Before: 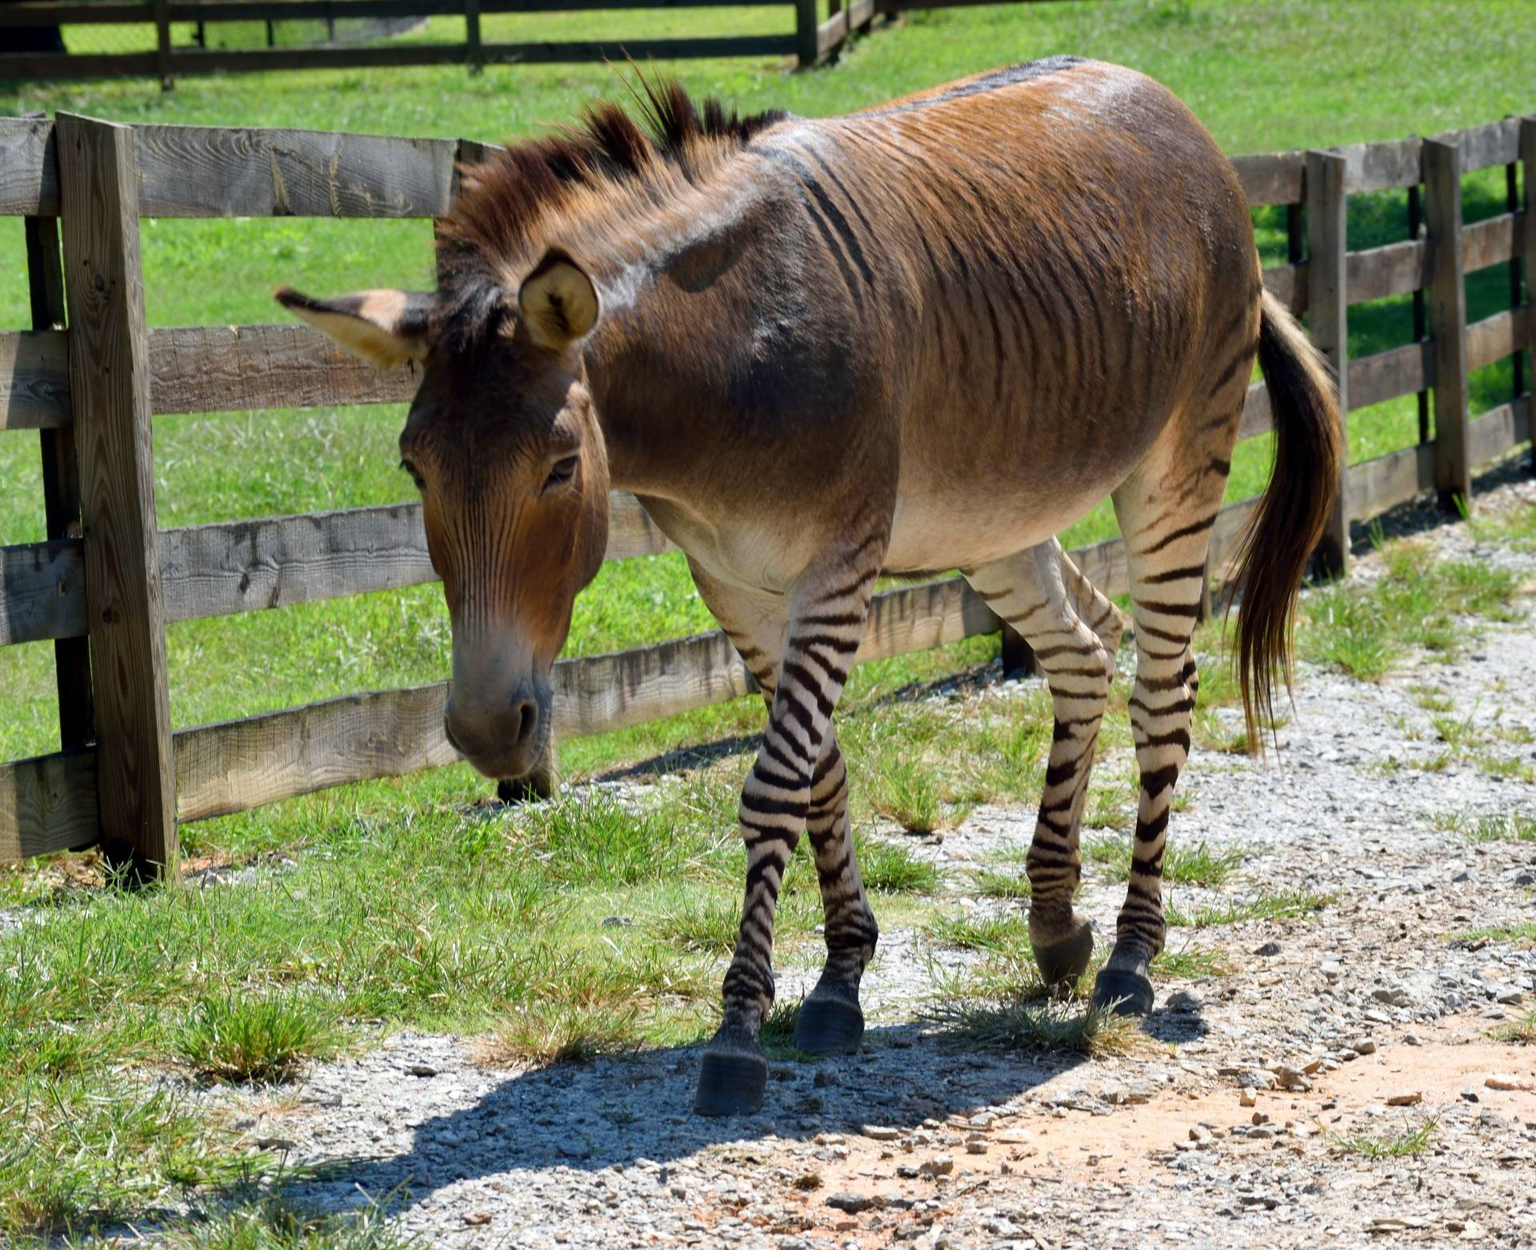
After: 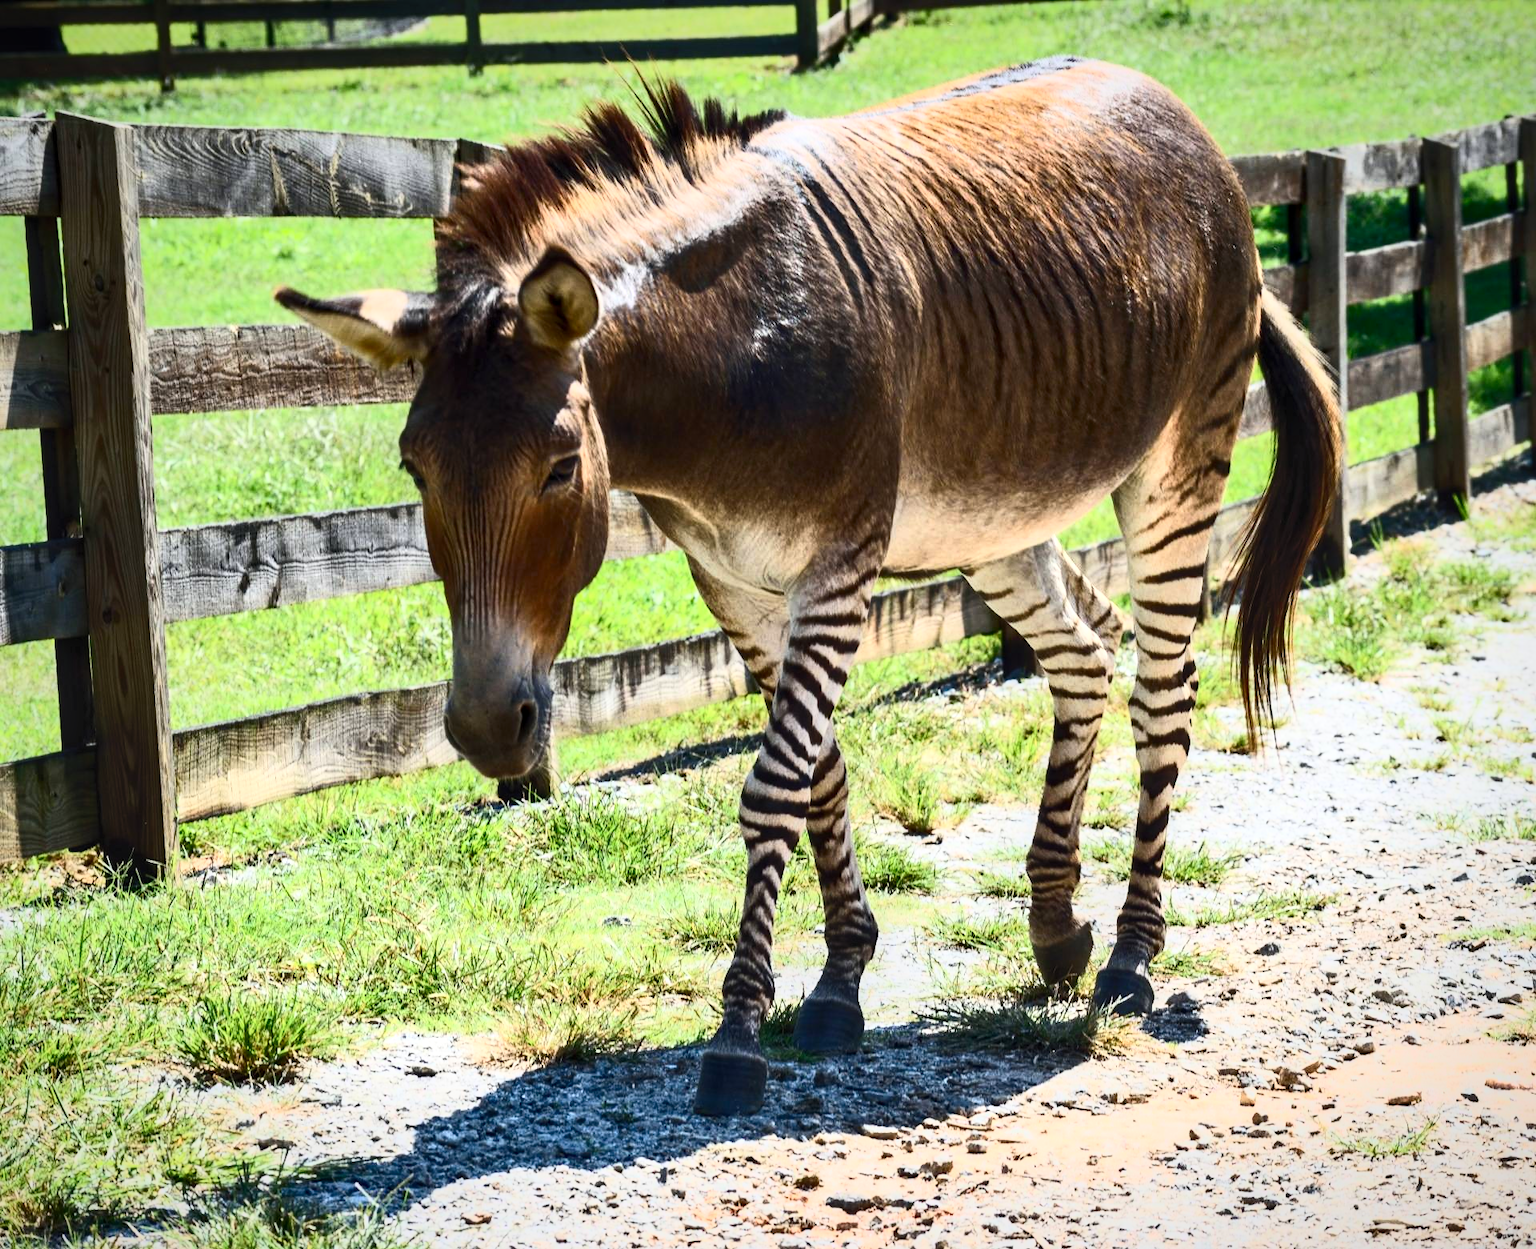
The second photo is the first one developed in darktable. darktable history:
local contrast: detail 130%
vignetting: fall-off start 80.87%, fall-off radius 61.59%, brightness -0.384, saturation 0.007, center (0, 0.007), automatic ratio true, width/height ratio 1.418
contrast brightness saturation: contrast 0.62, brightness 0.34, saturation 0.14
